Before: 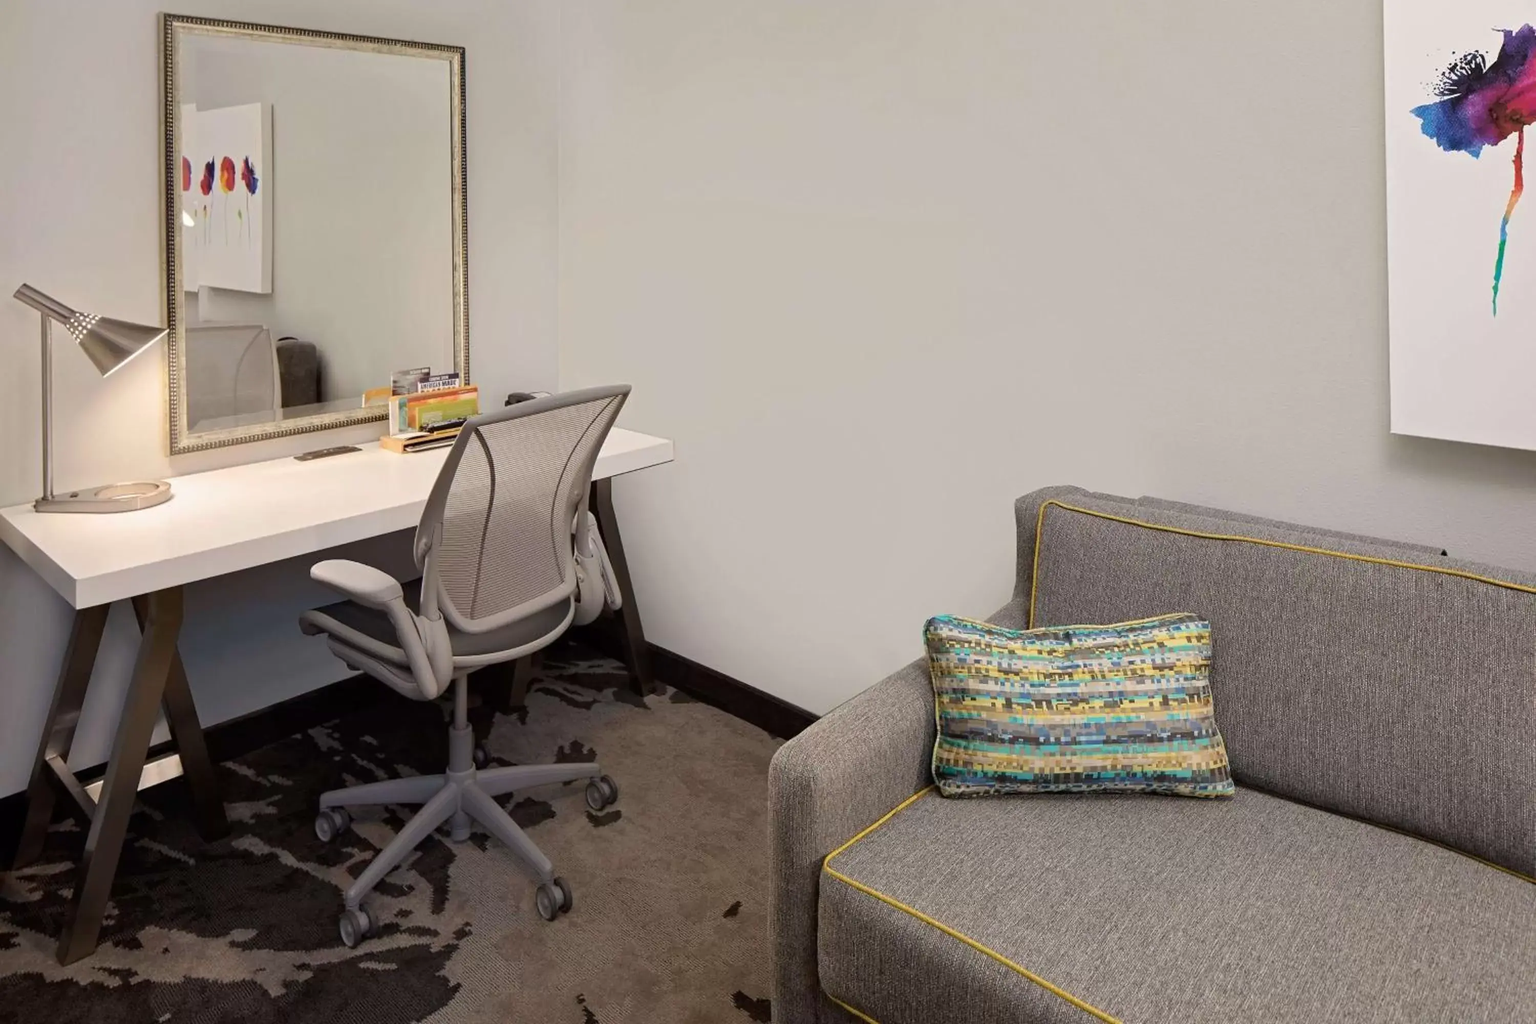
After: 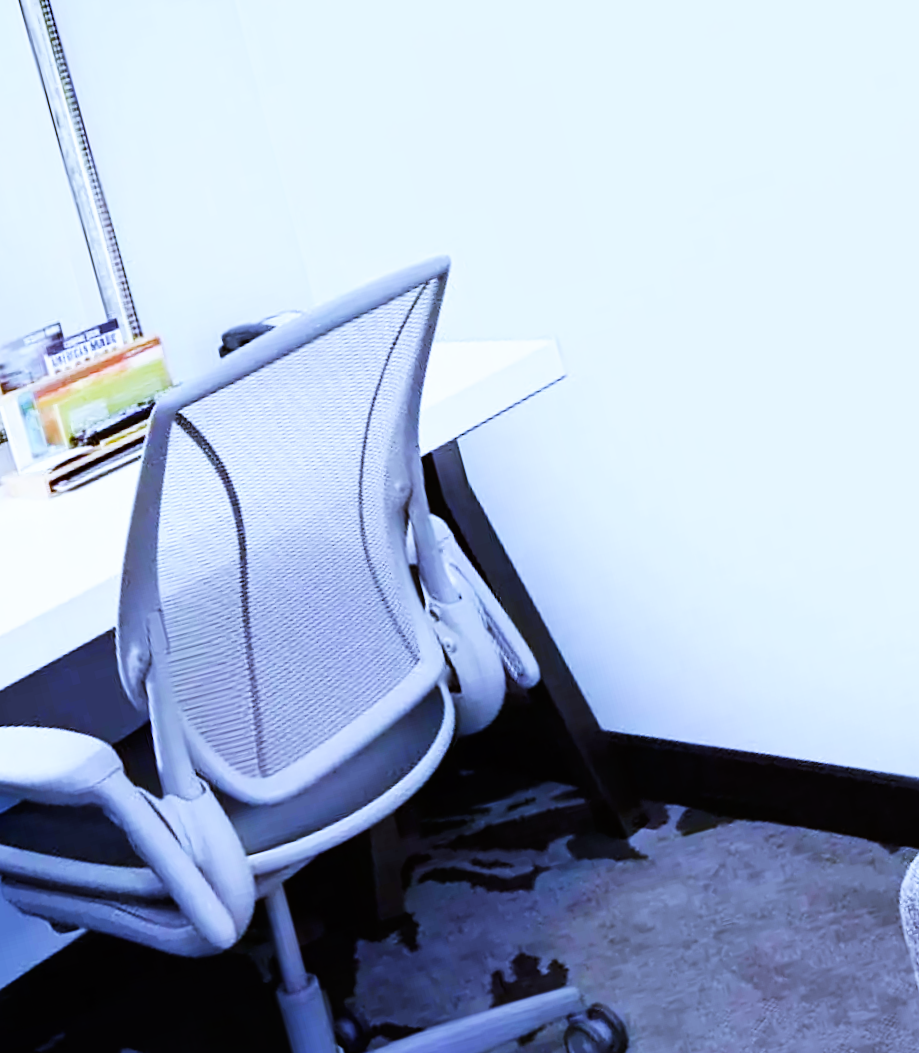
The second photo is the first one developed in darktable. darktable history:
white balance: red 0.766, blue 1.537
crop and rotate: left 21.77%, top 18.528%, right 44.676%, bottom 2.997%
rotate and perspective: rotation -14.8°, crop left 0.1, crop right 0.903, crop top 0.25, crop bottom 0.748
base curve: curves: ch0 [(0, 0) (0.007, 0.004) (0.027, 0.03) (0.046, 0.07) (0.207, 0.54) (0.442, 0.872) (0.673, 0.972) (1, 1)], preserve colors none
